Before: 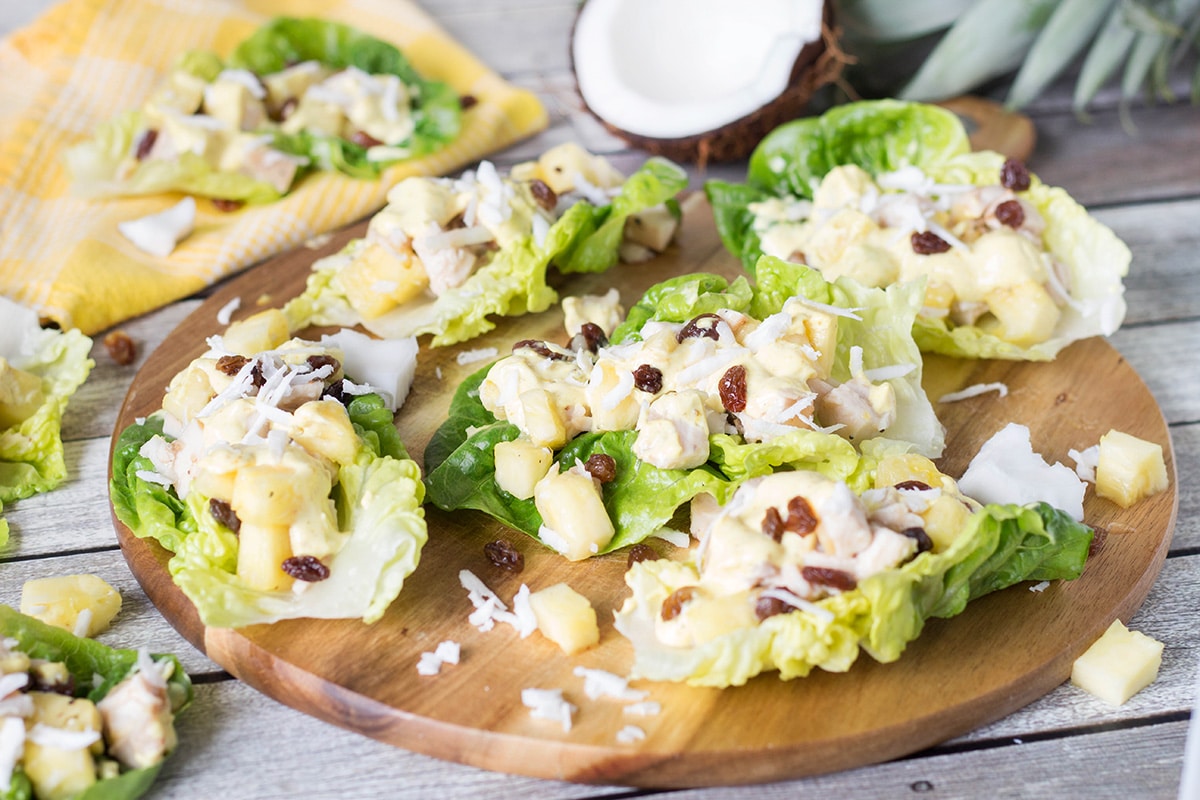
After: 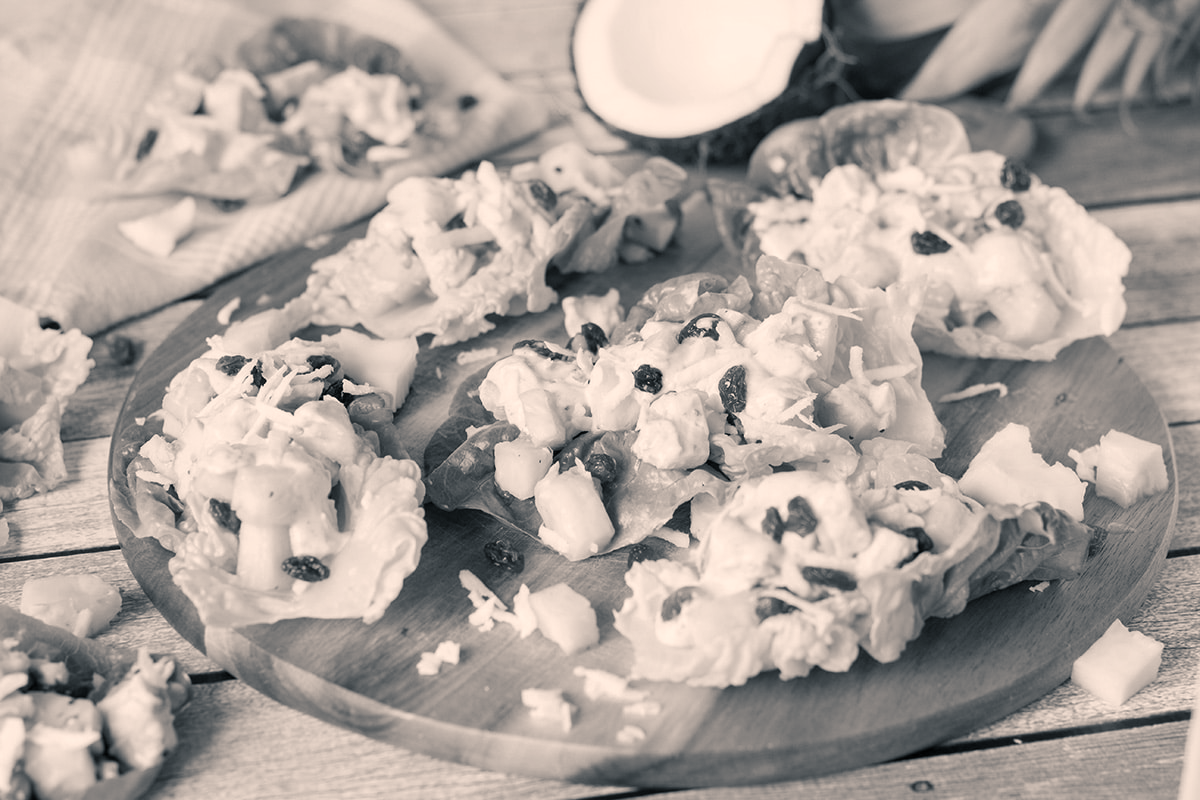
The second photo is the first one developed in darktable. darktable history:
color calibration "N&B": output gray [0.267, 0.423, 0.267, 0], illuminant same as pipeline (D50), adaptation none (bypass)
color balance rgb "SÃ©pia": shadows lift › chroma 5.41%, shadows lift › hue 240°, highlights gain › chroma 3.74%, highlights gain › hue 60°, saturation formula JzAzBz (2021)
